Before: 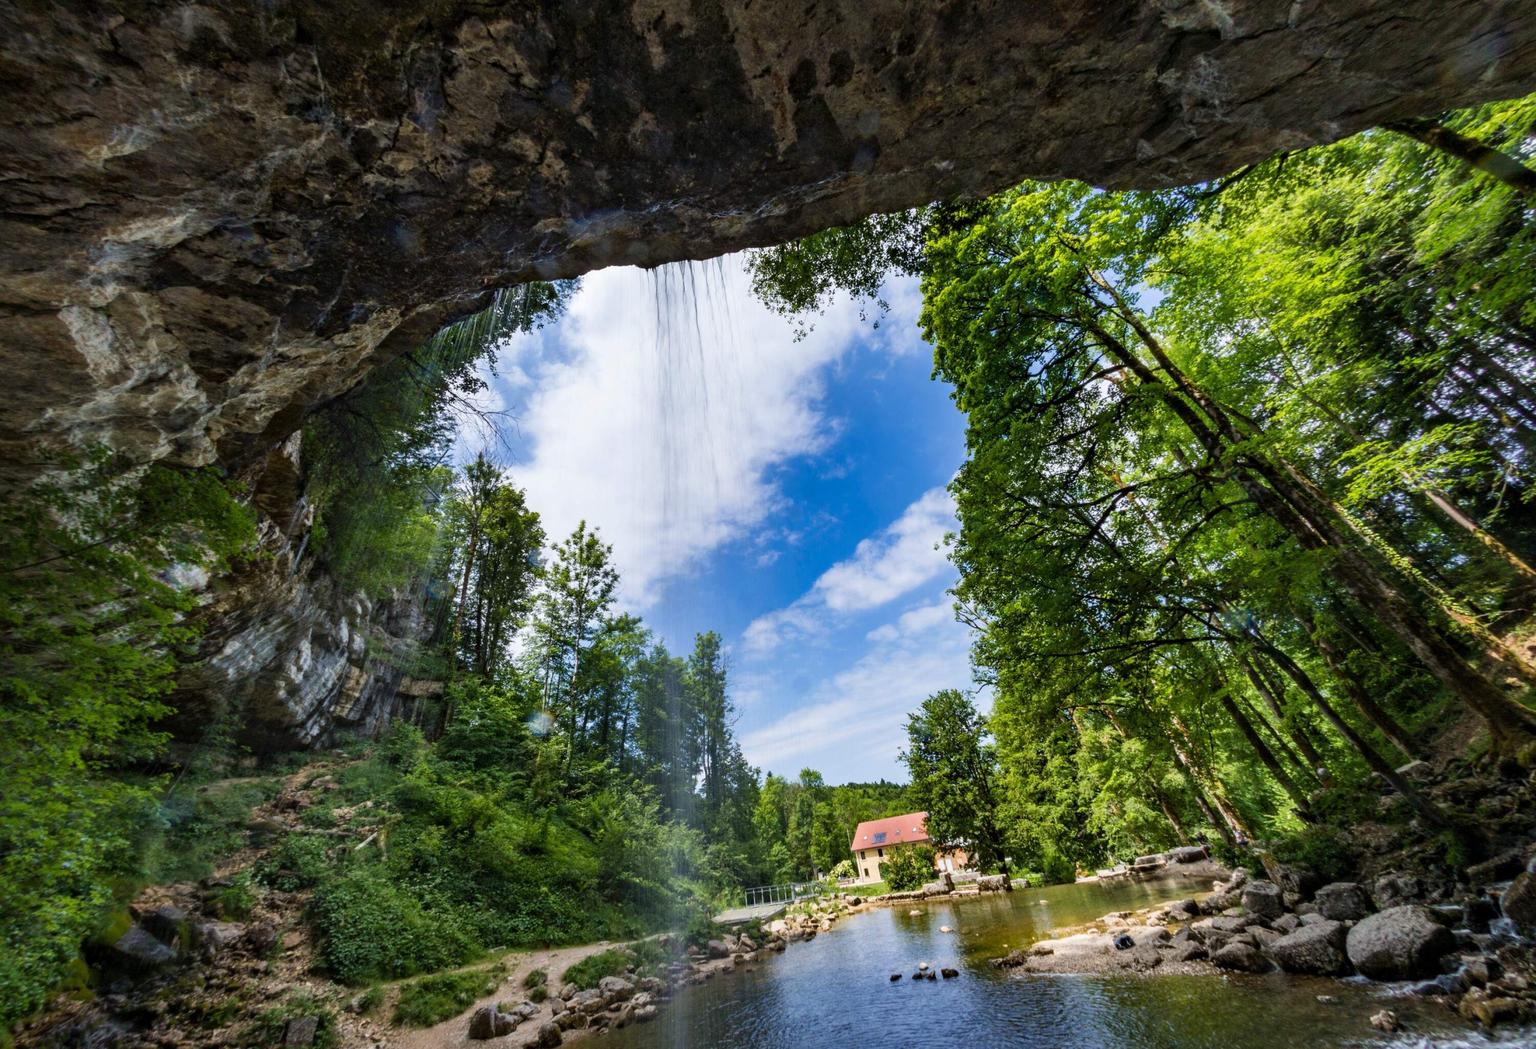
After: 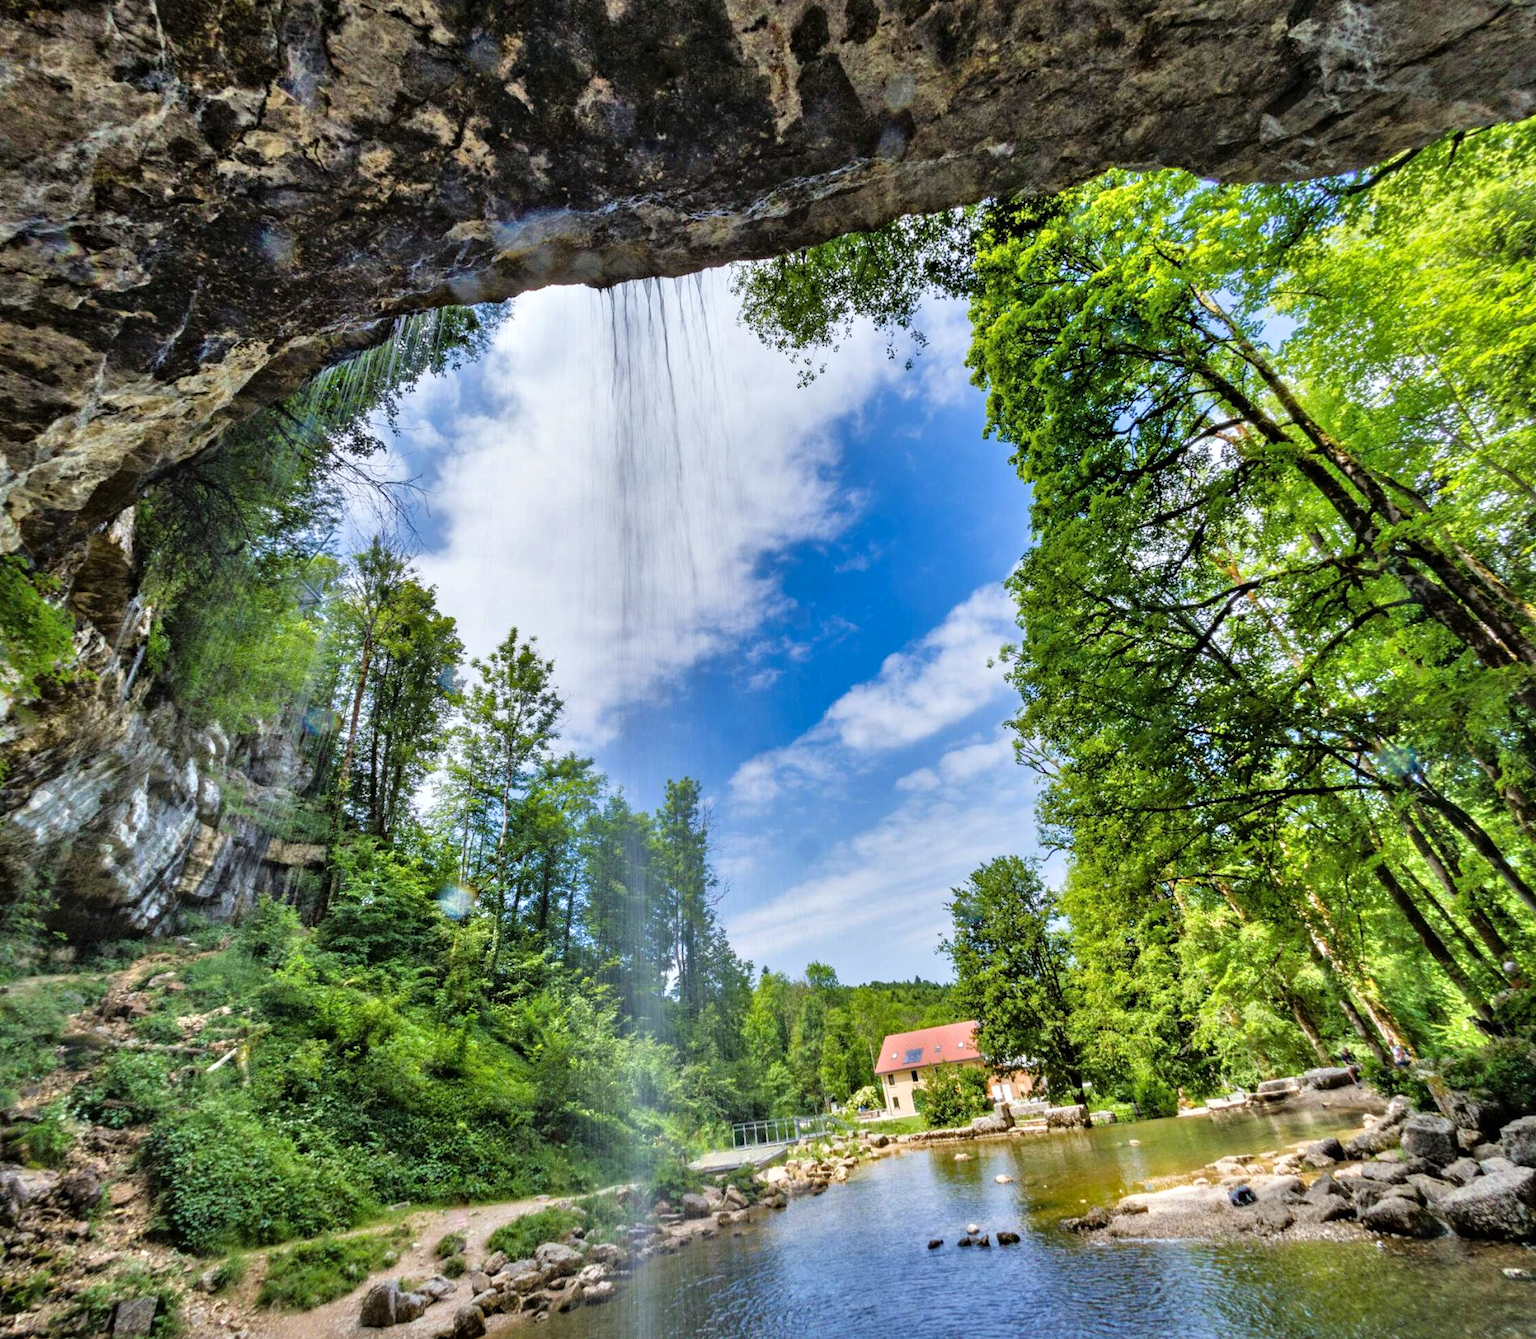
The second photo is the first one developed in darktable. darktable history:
white balance: red 0.986, blue 1.01
tone equalizer: -7 EV 0.15 EV, -6 EV 0.6 EV, -5 EV 1.15 EV, -4 EV 1.33 EV, -3 EV 1.15 EV, -2 EV 0.6 EV, -1 EV 0.15 EV, mask exposure compensation -0.5 EV
shadows and highlights: highlights color adjustment 0%, soften with gaussian
crop and rotate: left 13.15%, top 5.251%, right 12.609%
